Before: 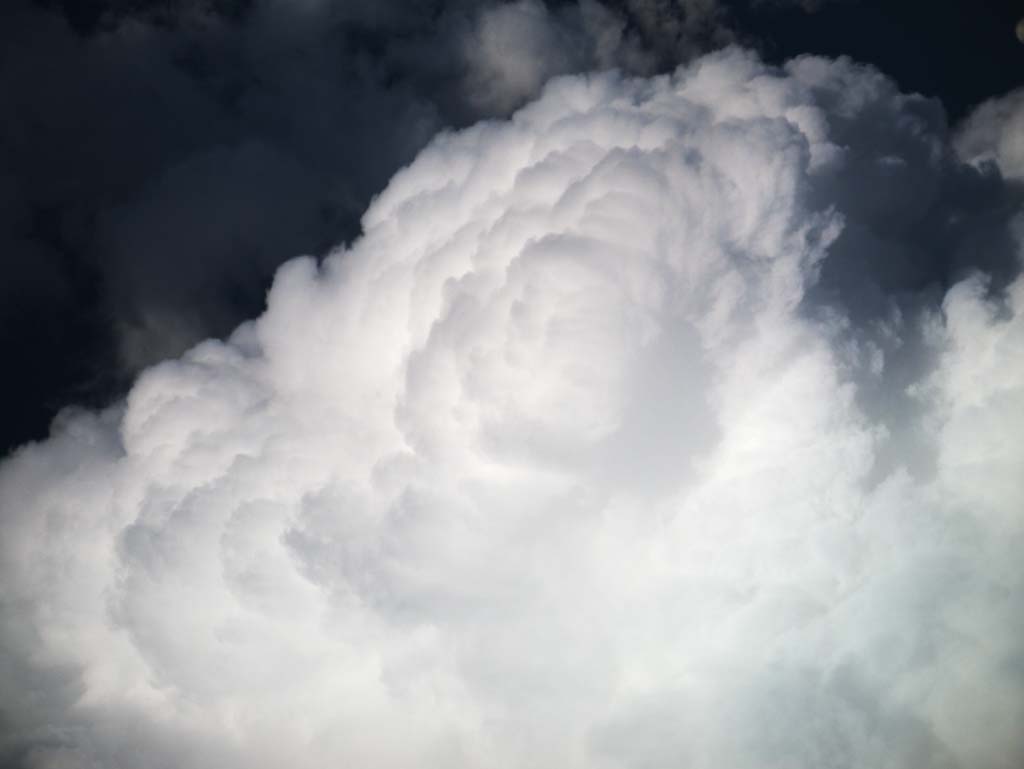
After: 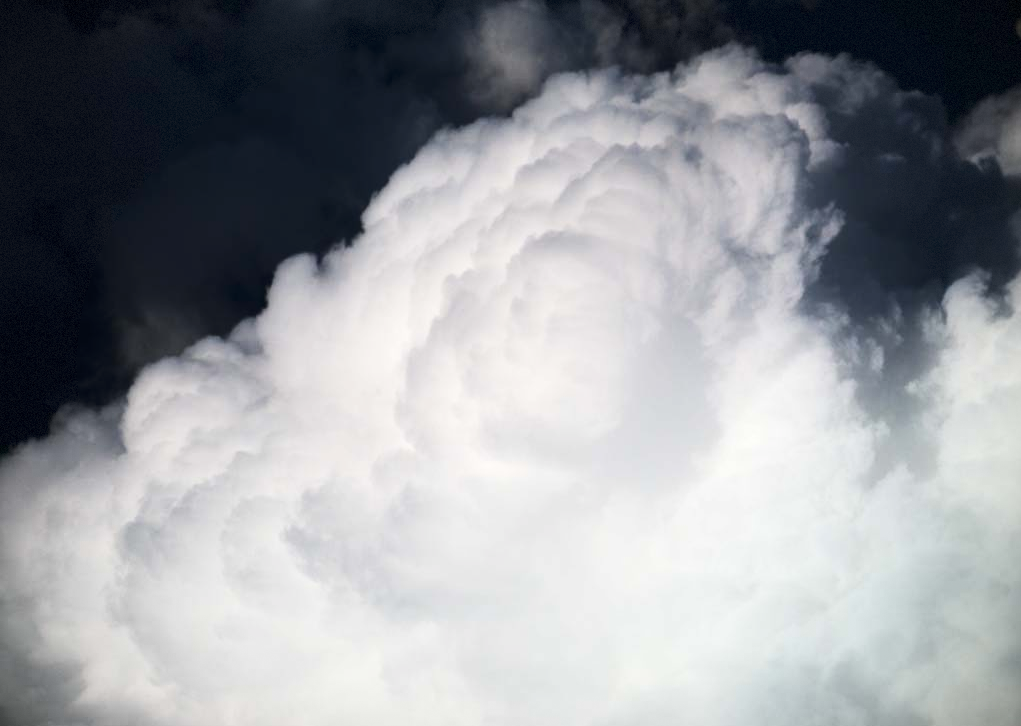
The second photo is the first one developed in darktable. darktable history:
crop: top 0.448%, right 0.264%, bottom 5.045%
vignetting: fall-off start 85%, fall-off radius 80%, brightness -0.182, saturation -0.3, width/height ratio 1.219, dithering 8-bit output, unbound false
contrast brightness saturation: contrast 0.22
